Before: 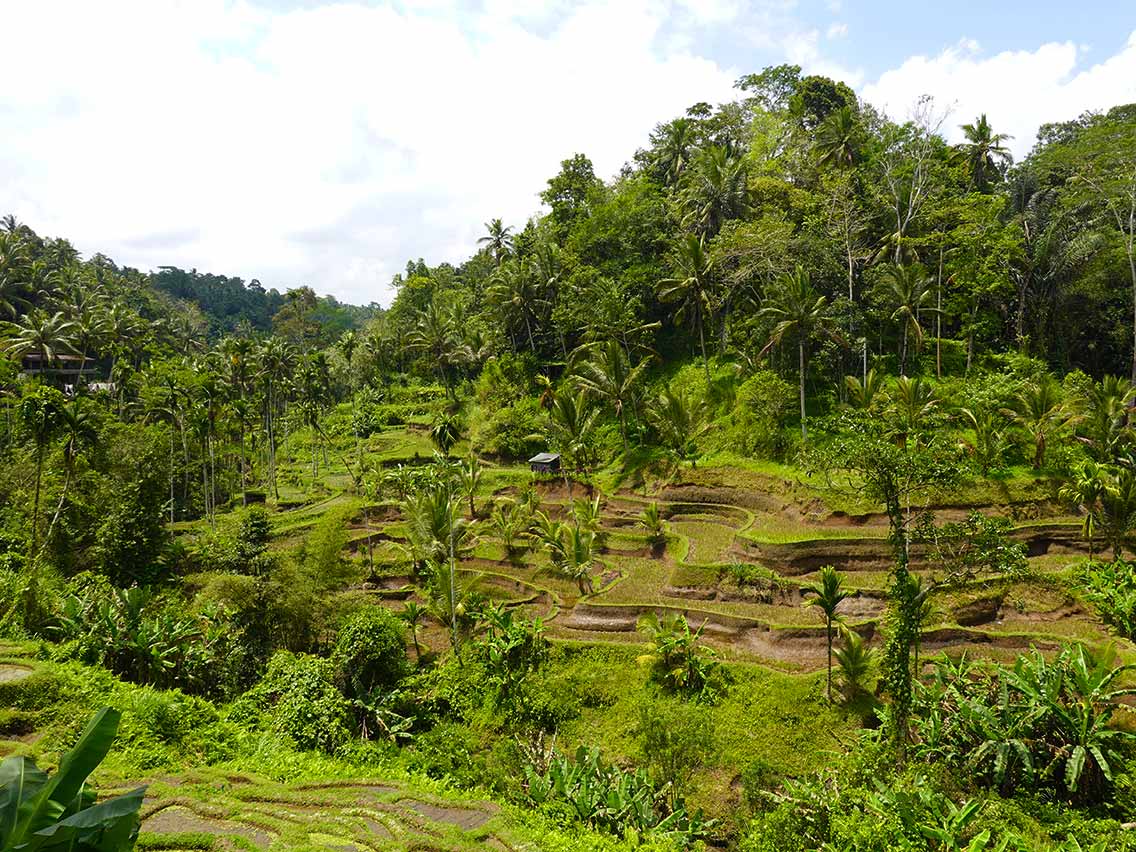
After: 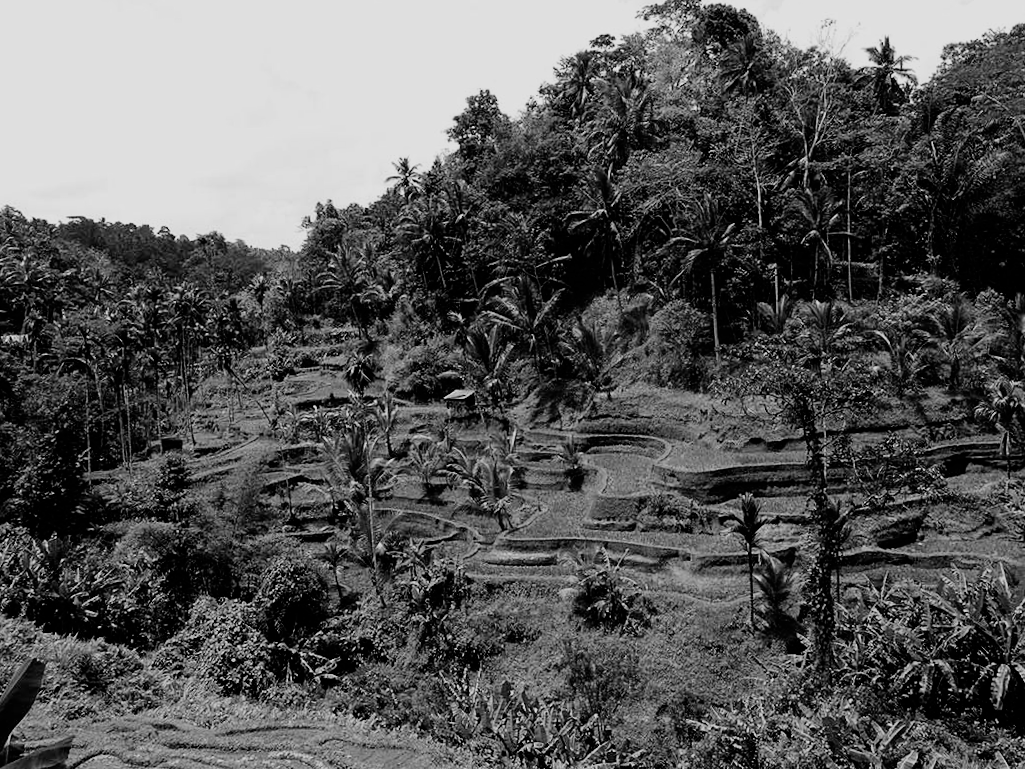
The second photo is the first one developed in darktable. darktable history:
color zones: curves: ch2 [(0, 0.5) (0.143, 0.517) (0.286, 0.571) (0.429, 0.522) (0.571, 0.5) (0.714, 0.5) (0.857, 0.5) (1, 0.5)]
color calibration: output gray [0.18, 0.41, 0.41, 0], gray › normalize channels true, illuminant same as pipeline (D50), adaptation XYZ, x 0.346, y 0.359, gamut compression 0
filmic rgb: black relative exposure -5 EV, hardness 2.88, contrast 1.3, highlights saturation mix -30%
crop and rotate: angle 1.96°, left 5.673%, top 5.673%
